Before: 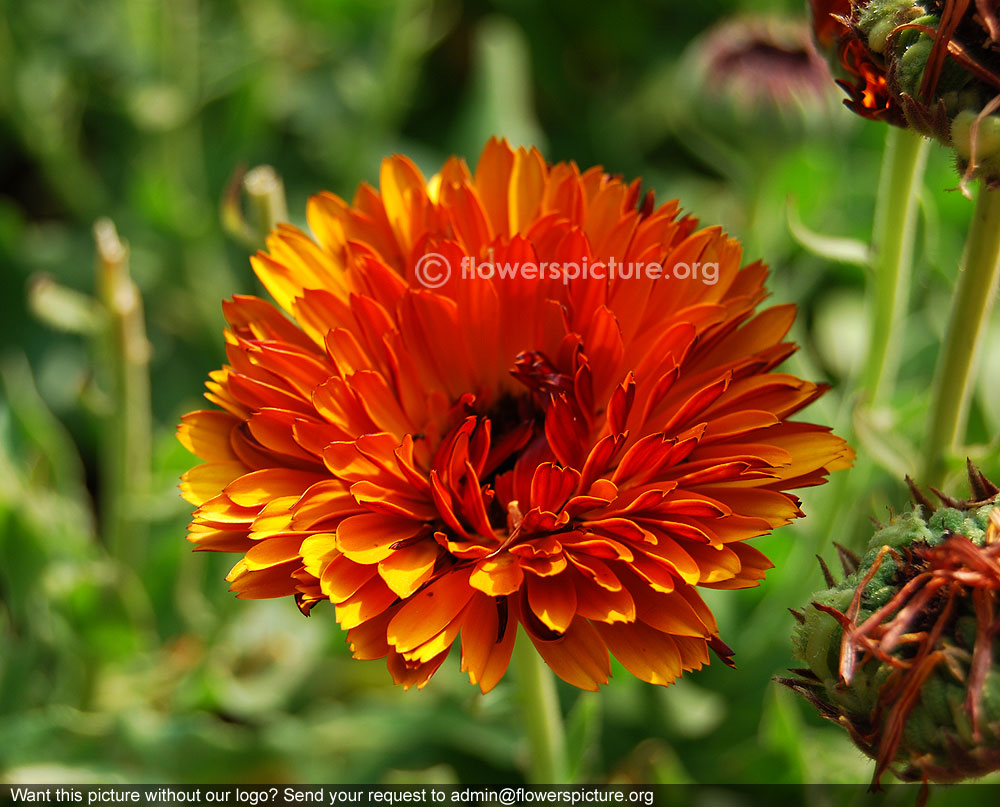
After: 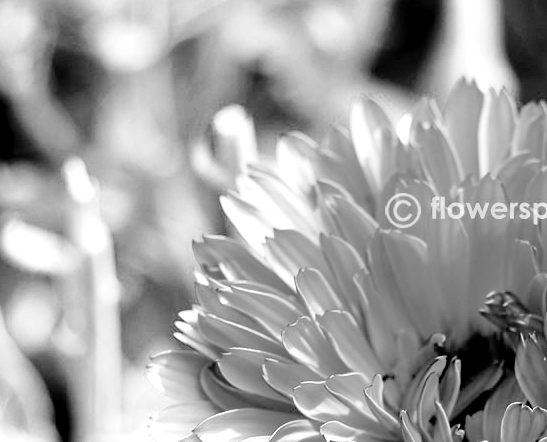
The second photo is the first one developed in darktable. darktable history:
monochrome: on, module defaults
crop and rotate: left 3.047%, top 7.509%, right 42.236%, bottom 37.598%
color zones: curves: ch0 [(0.25, 0.5) (0.463, 0.627) (0.484, 0.637) (0.75, 0.5)]
white balance: red 0.986, blue 1.01
base curve: curves: ch0 [(0, 0) (0.036, 0.025) (0.121, 0.166) (0.206, 0.329) (0.605, 0.79) (1, 1)], preserve colors none
exposure: black level correction 0.009, exposure 1.425 EV, compensate highlight preservation false
